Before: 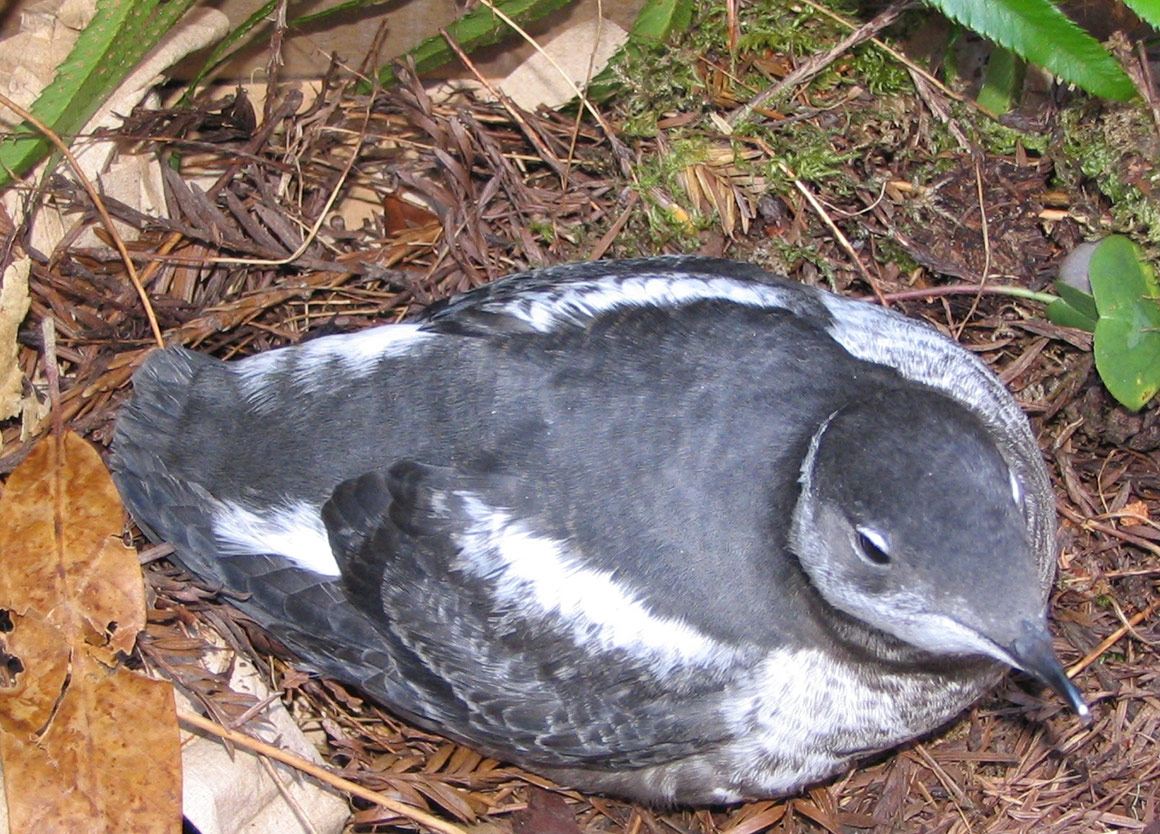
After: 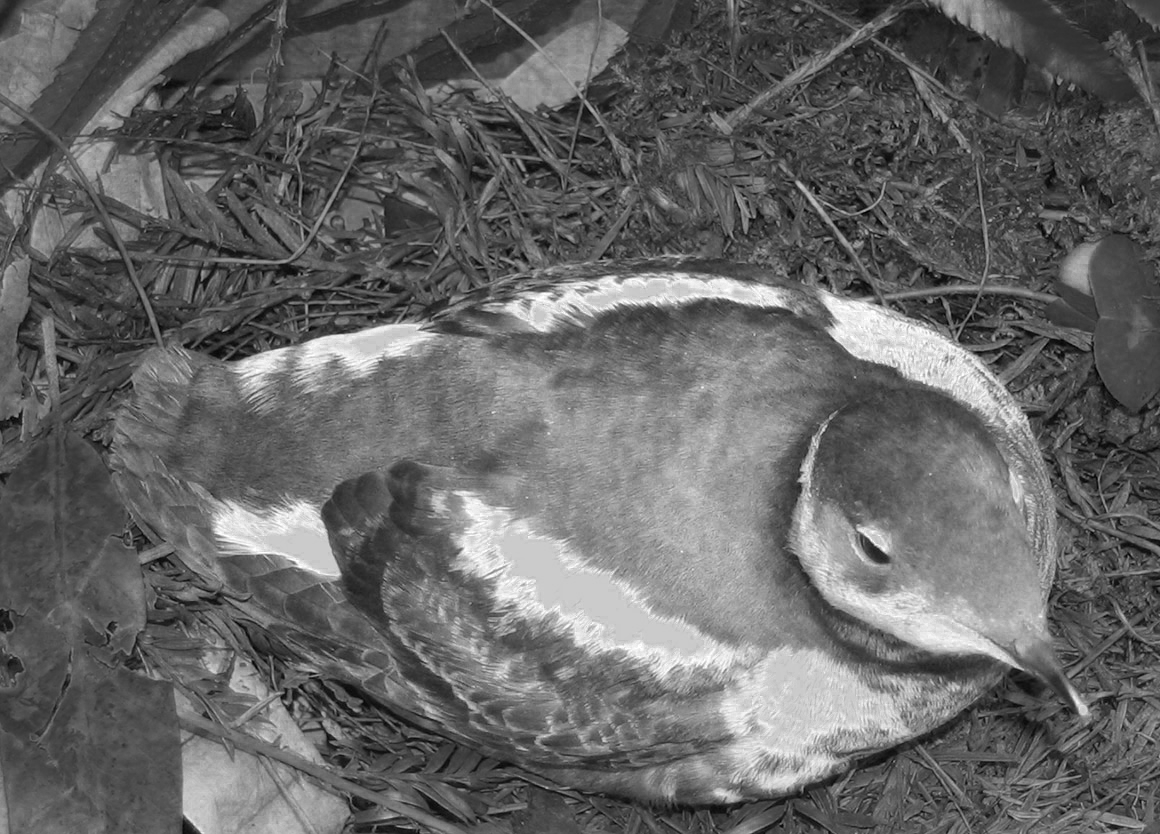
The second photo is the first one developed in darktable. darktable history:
color zones: curves: ch0 [(0.287, 0.048) (0.493, 0.484) (0.737, 0.816)]; ch1 [(0, 0) (0.143, 0) (0.286, 0) (0.429, 0) (0.571, 0) (0.714, 0) (0.857, 0)]
color correction: highlights a* -5.77, highlights b* 10.67
levels: levels [0, 0.492, 0.984]
